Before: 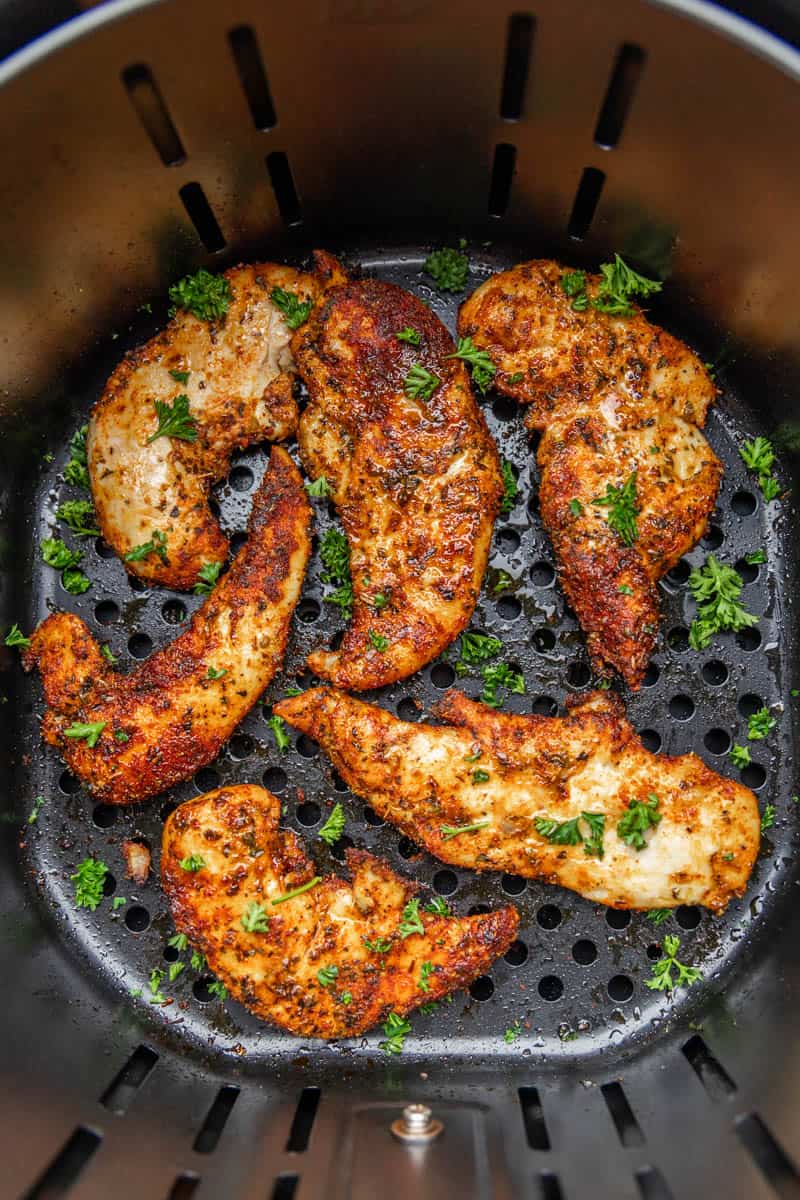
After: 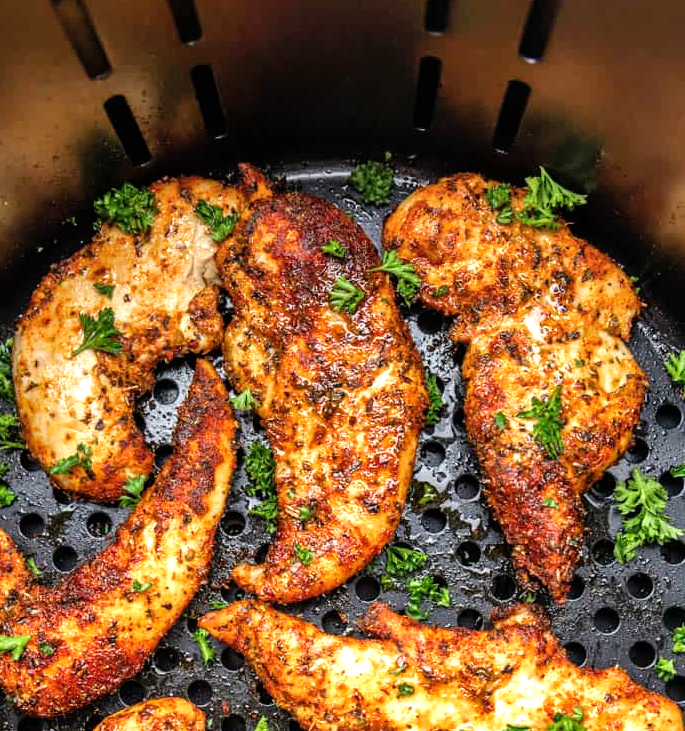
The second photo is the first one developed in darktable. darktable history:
crop and rotate: left 9.436%, top 7.297%, right 4.863%, bottom 31.732%
tone equalizer: -8 EV -0.77 EV, -7 EV -0.69 EV, -6 EV -0.63 EV, -5 EV -0.394 EV, -3 EV 0.389 EV, -2 EV 0.6 EV, -1 EV 0.694 EV, +0 EV 0.748 EV
shadows and highlights: soften with gaussian
